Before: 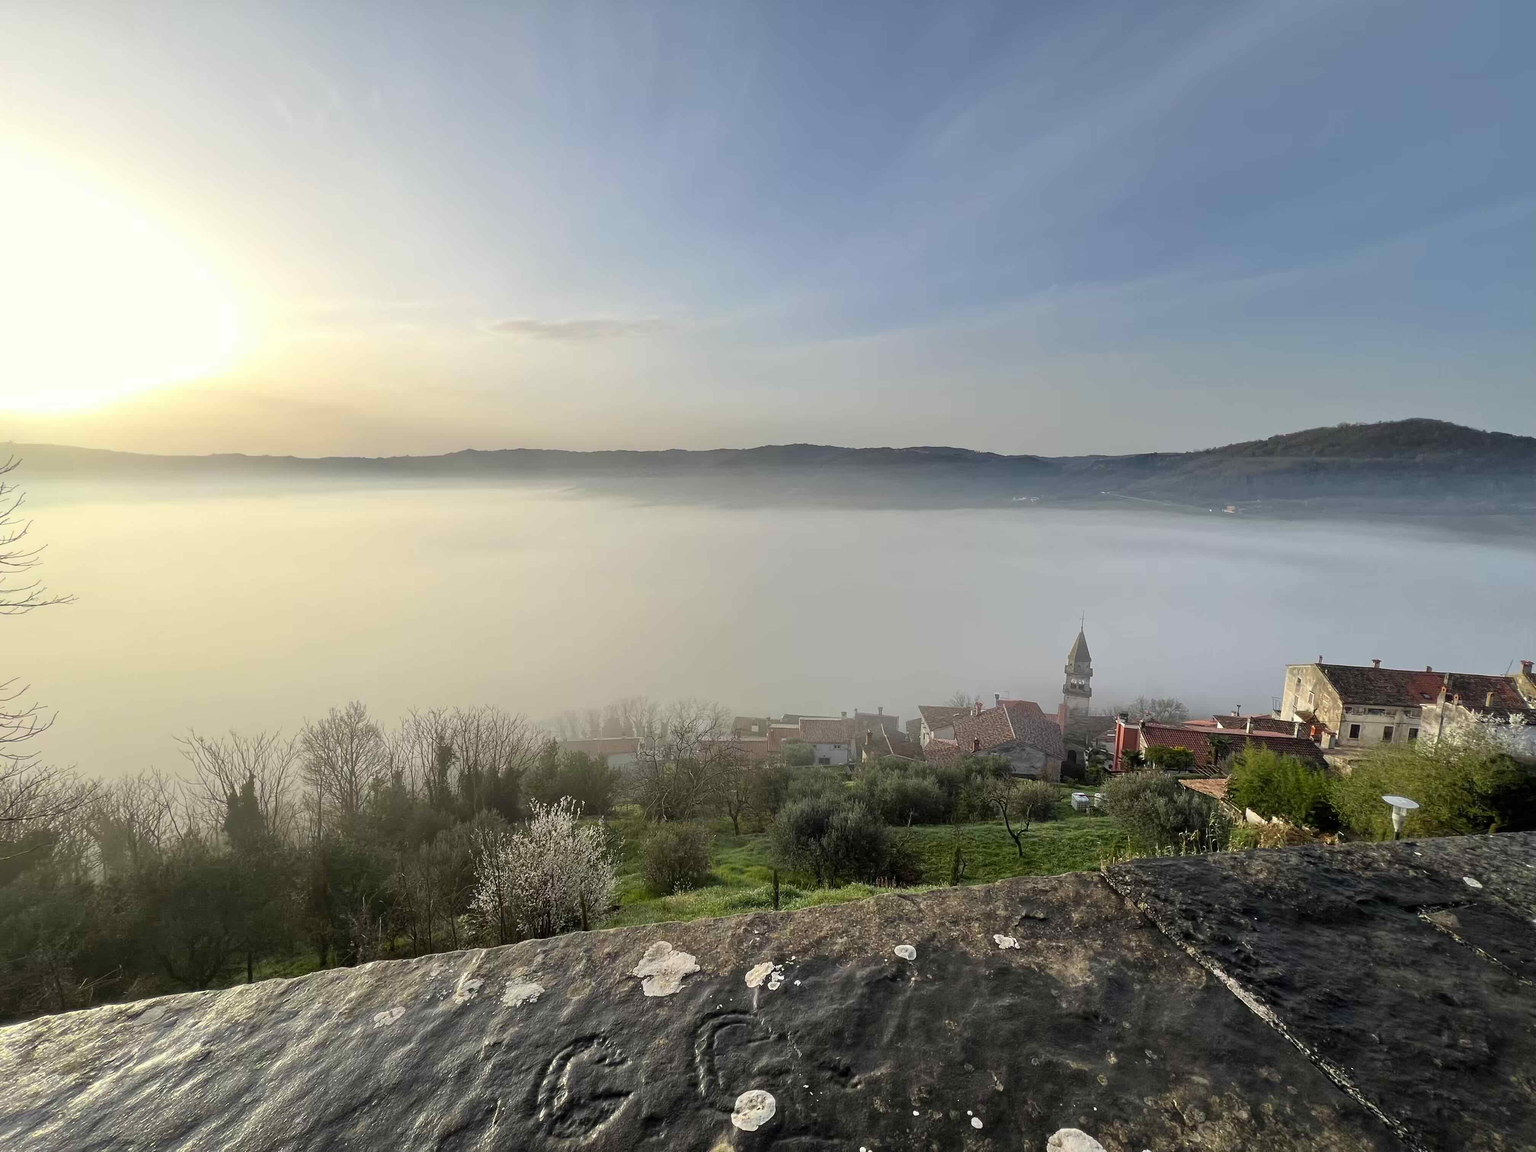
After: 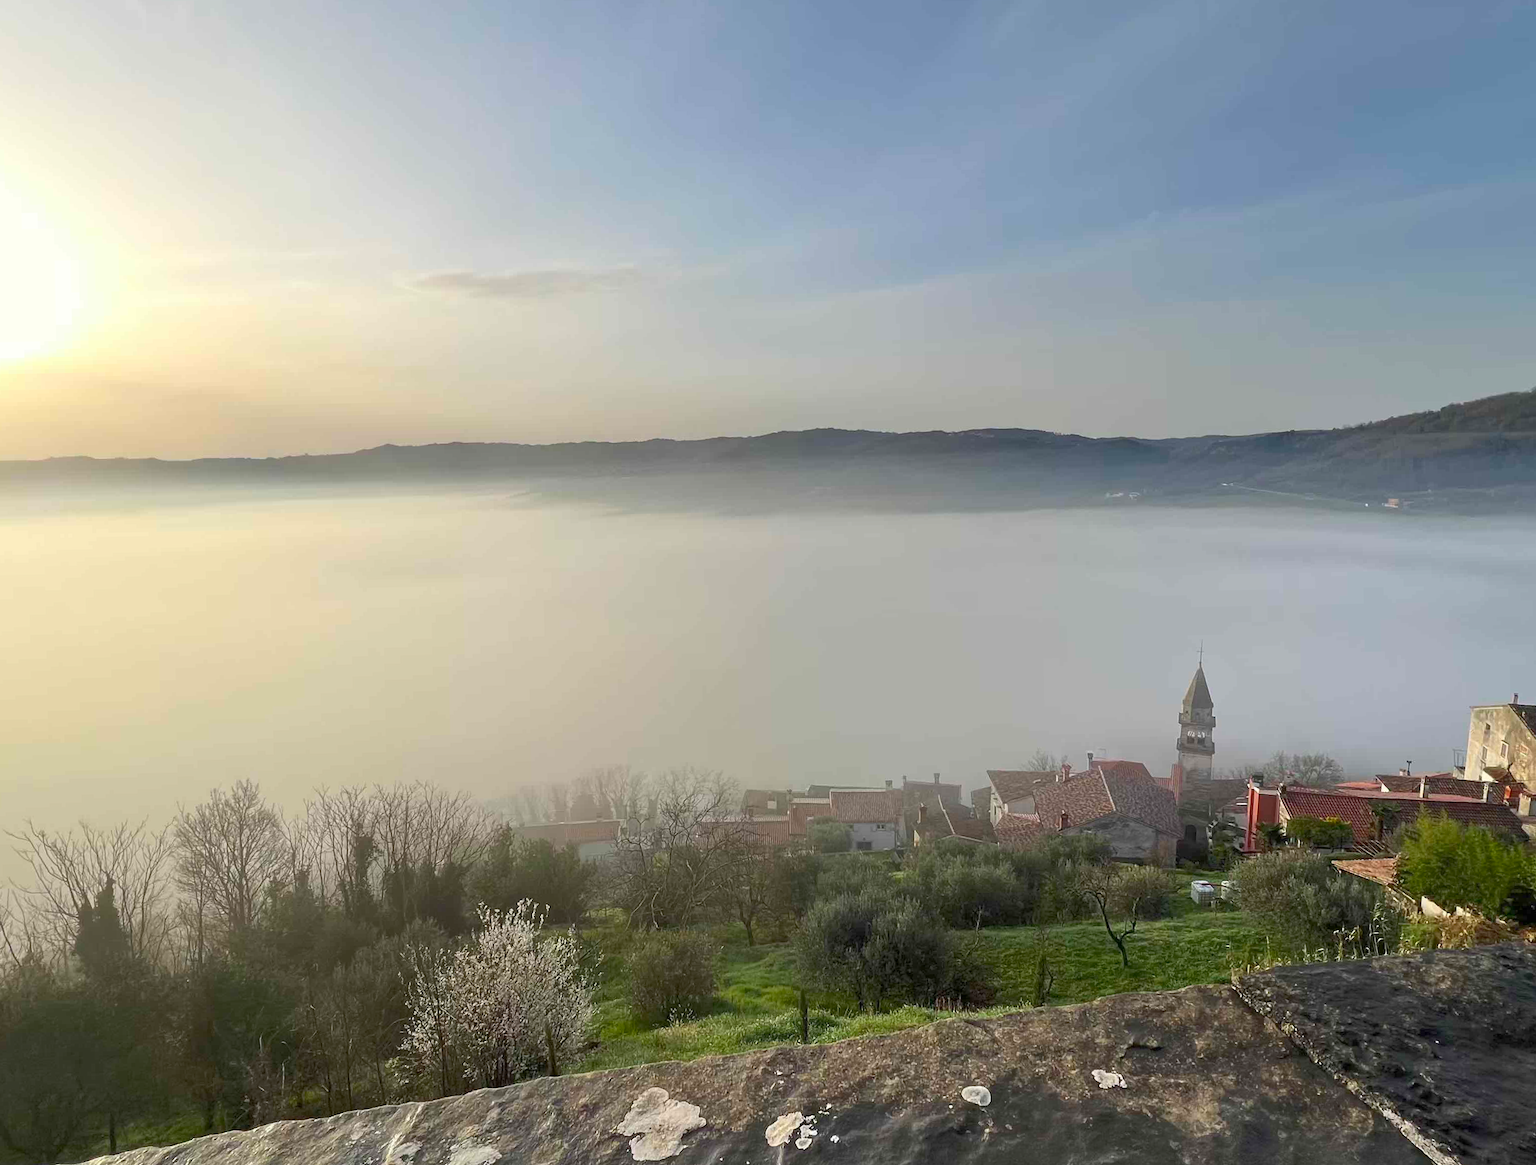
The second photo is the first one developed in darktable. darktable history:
rgb curve: curves: ch0 [(0, 0) (0.093, 0.159) (0.241, 0.265) (0.414, 0.42) (1, 1)], compensate middle gray true, preserve colors basic power
rotate and perspective: rotation -1.17°, automatic cropping off
crop and rotate: left 11.831%, top 11.346%, right 13.429%, bottom 13.899%
